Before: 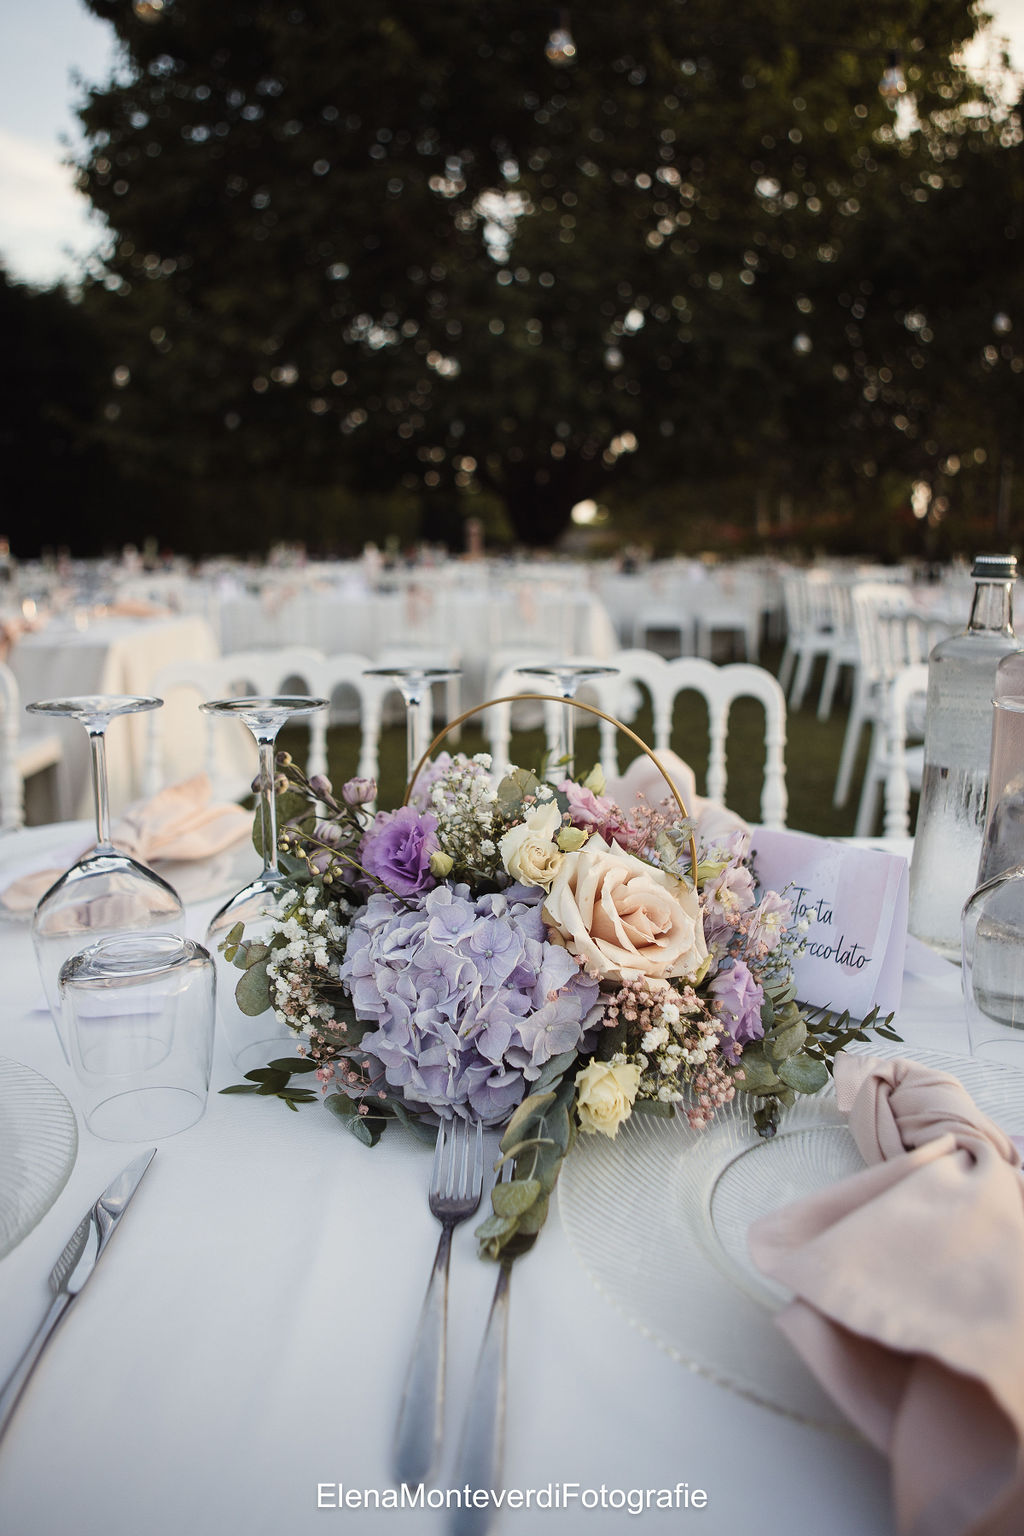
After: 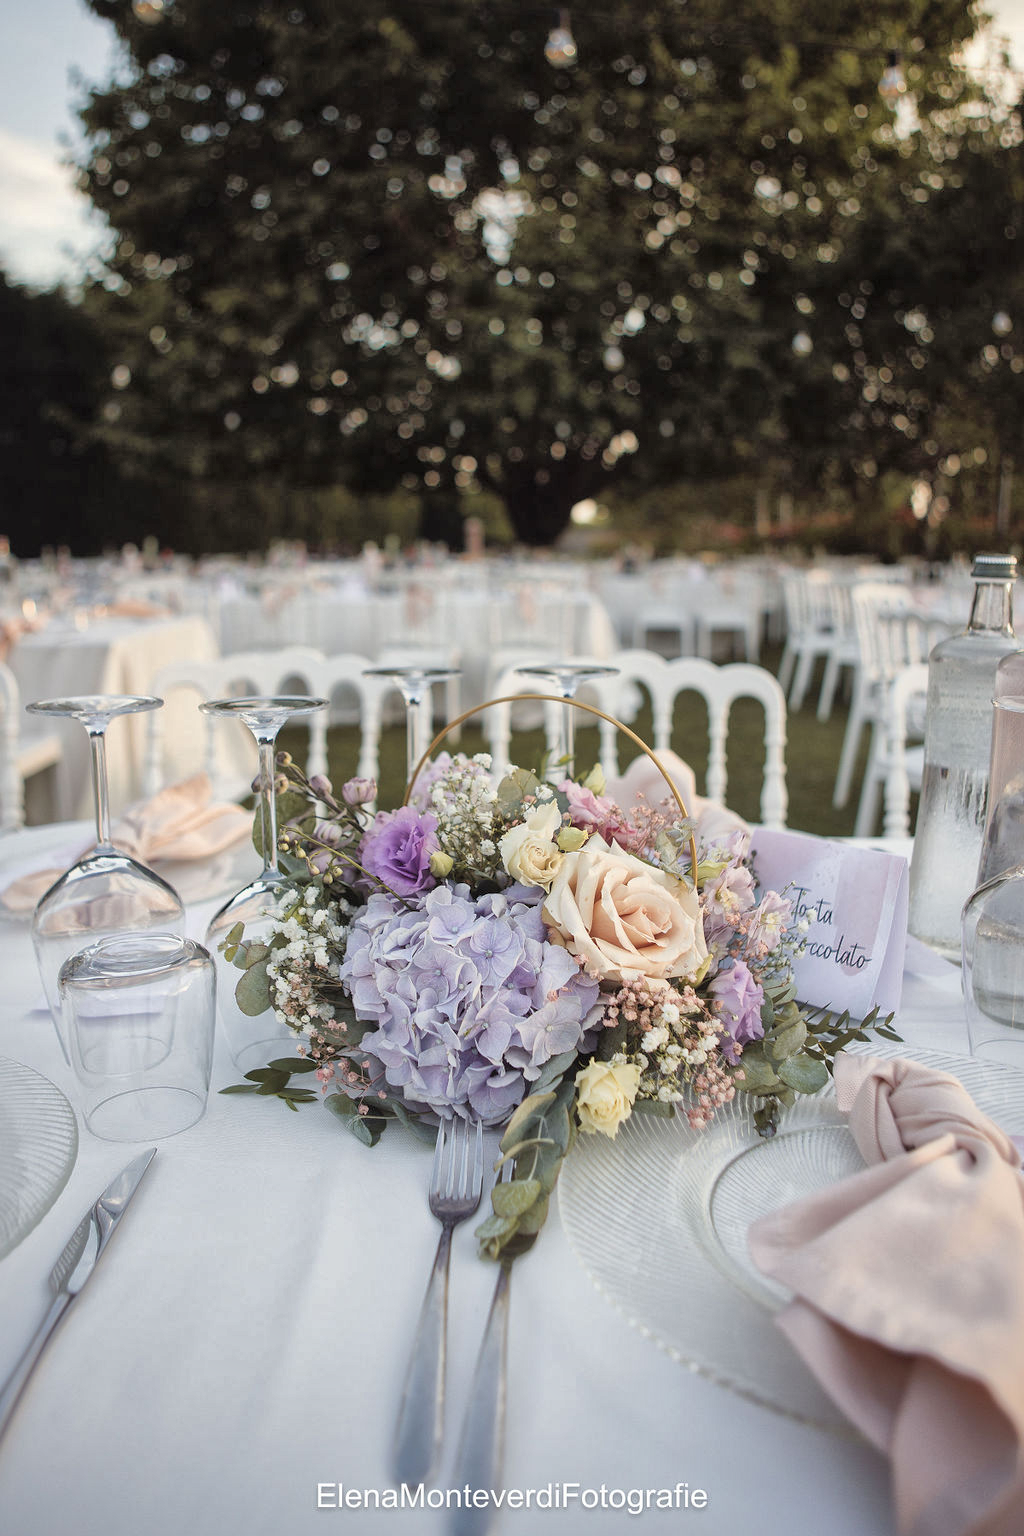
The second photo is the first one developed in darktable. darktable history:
shadows and highlights: on, module defaults
global tonemap: drago (1, 100), detail 1
